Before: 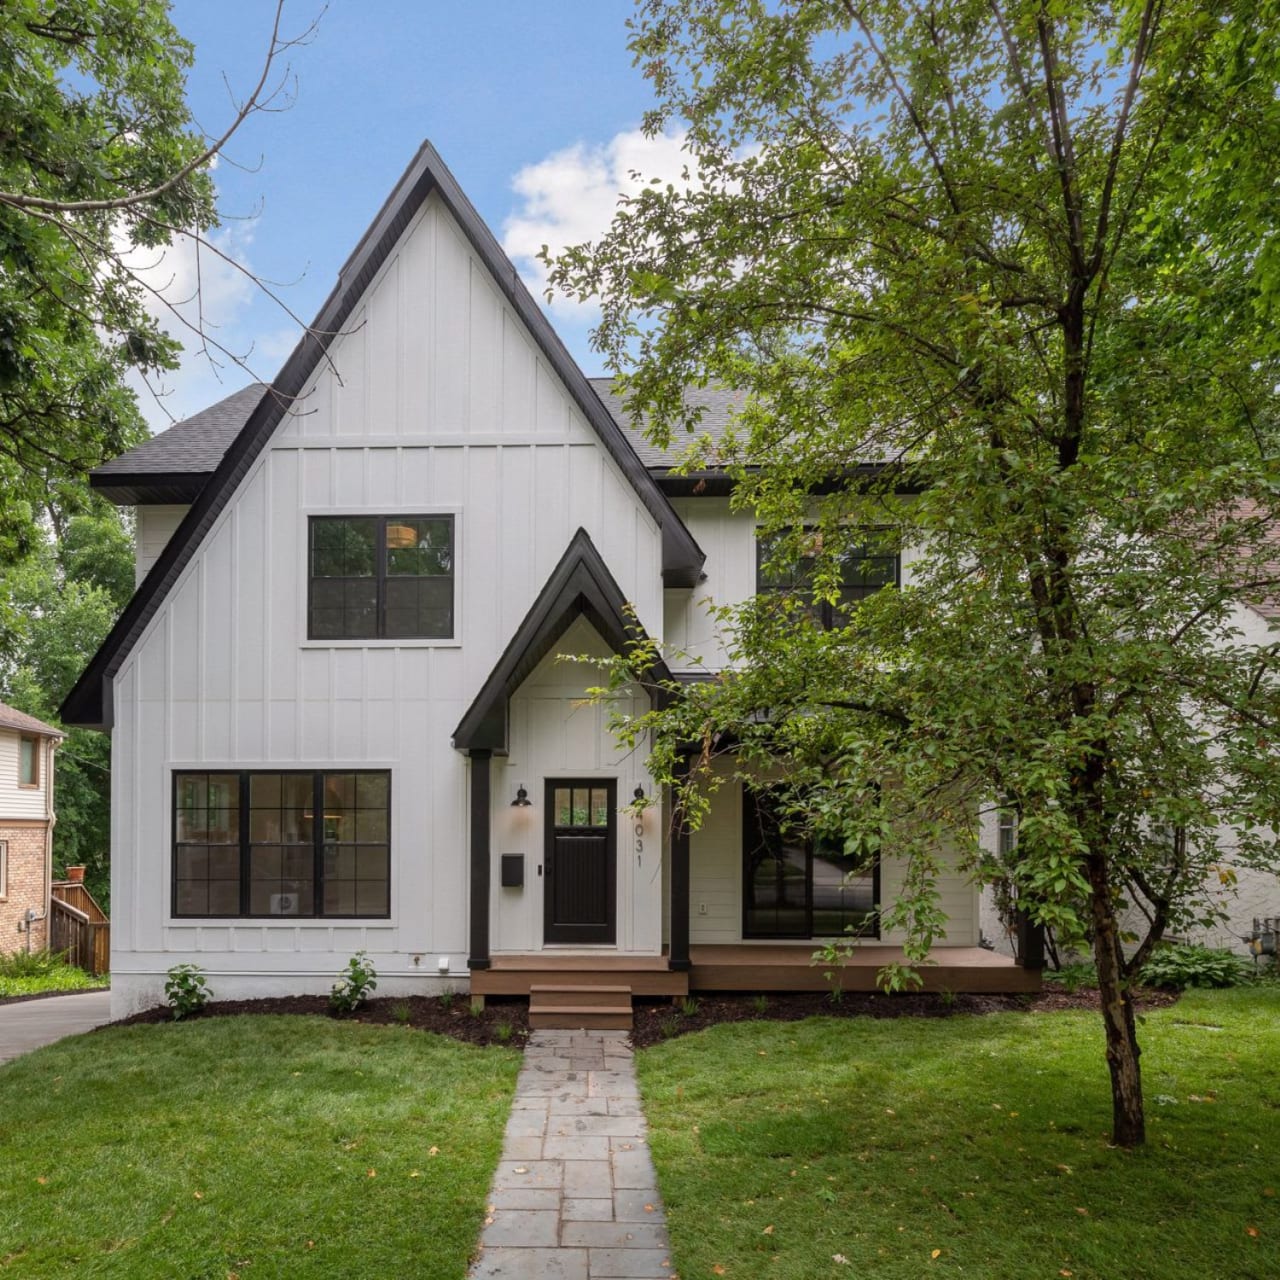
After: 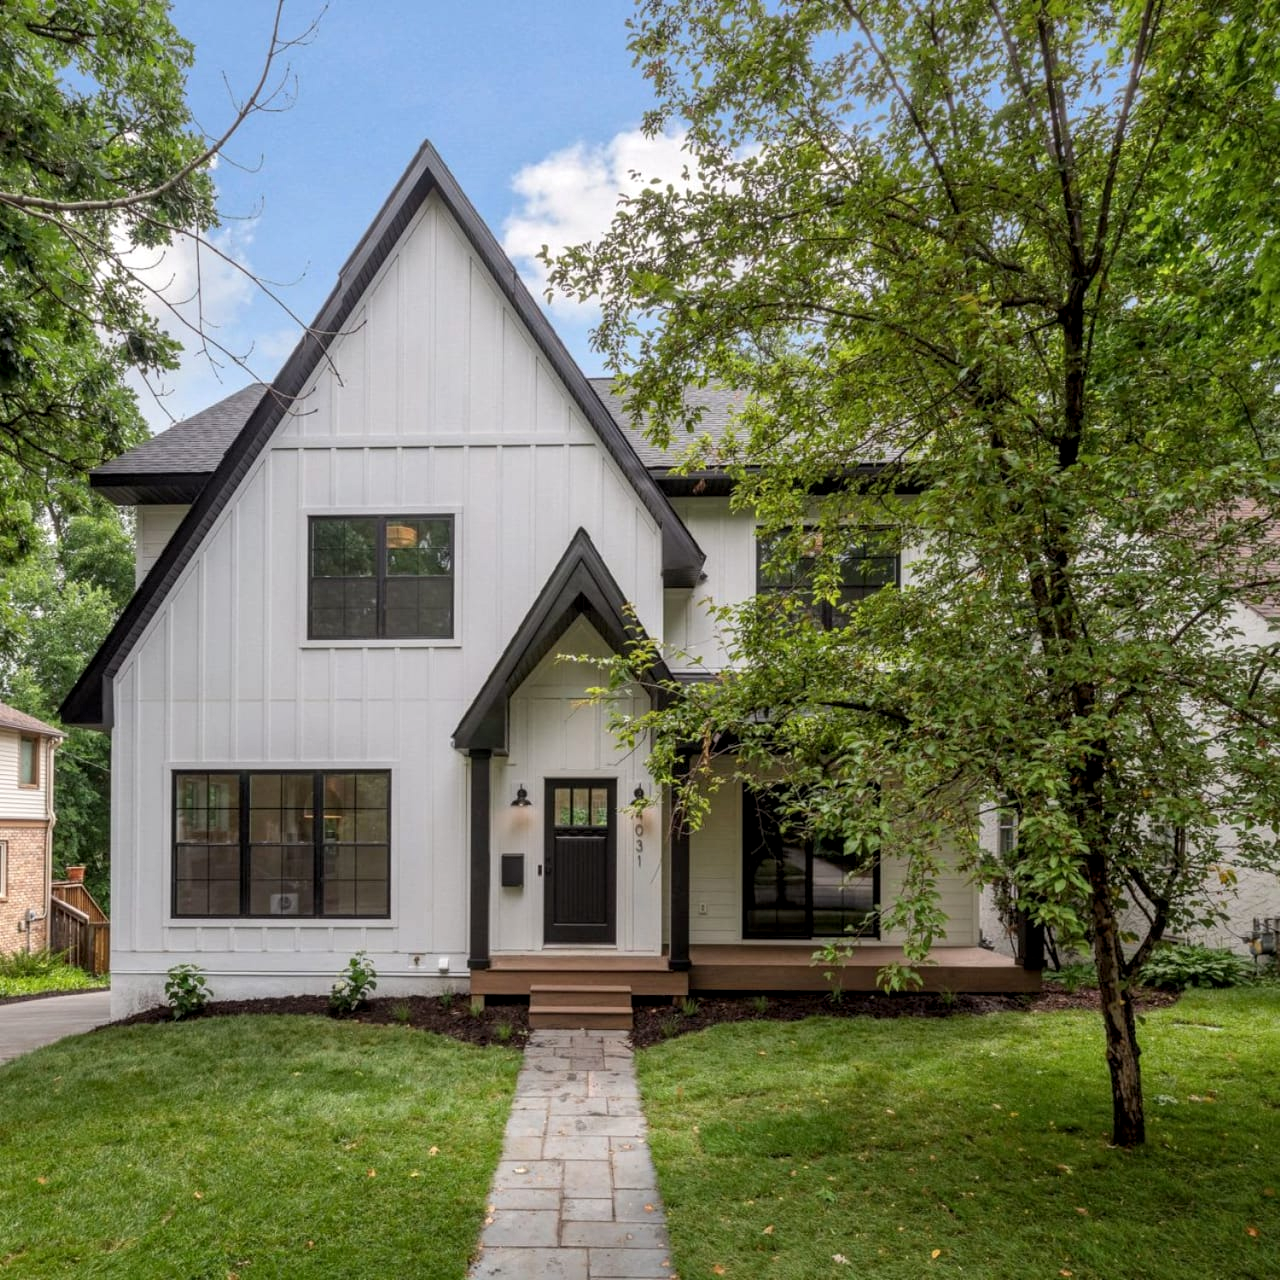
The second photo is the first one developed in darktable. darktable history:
levels: levels [0.018, 0.493, 1]
local contrast: on, module defaults
